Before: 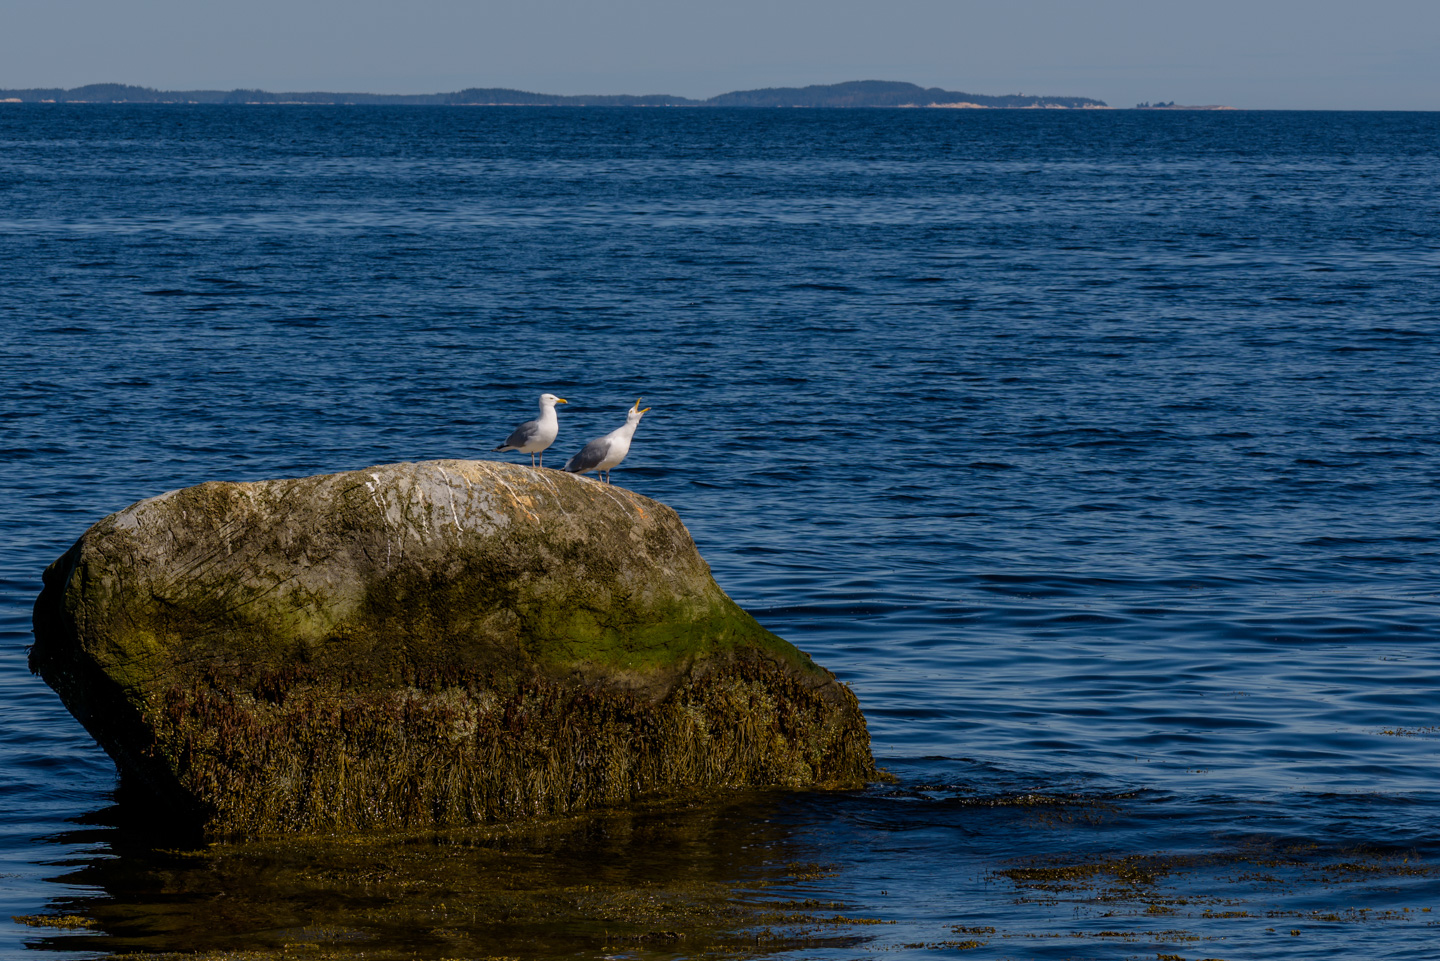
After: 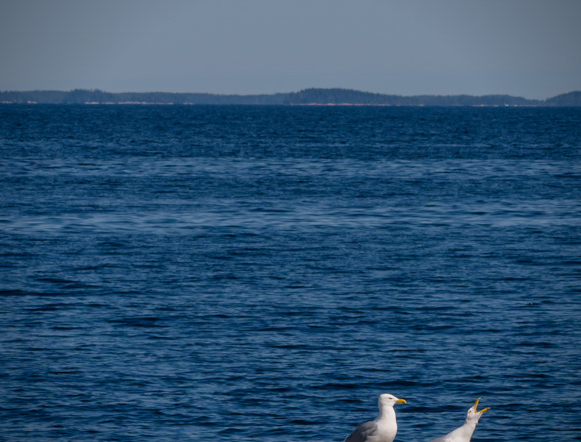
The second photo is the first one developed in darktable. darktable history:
crop and rotate: left 11.208%, top 0.072%, right 48.416%, bottom 53.864%
vignetting: saturation 0.049, unbound false
